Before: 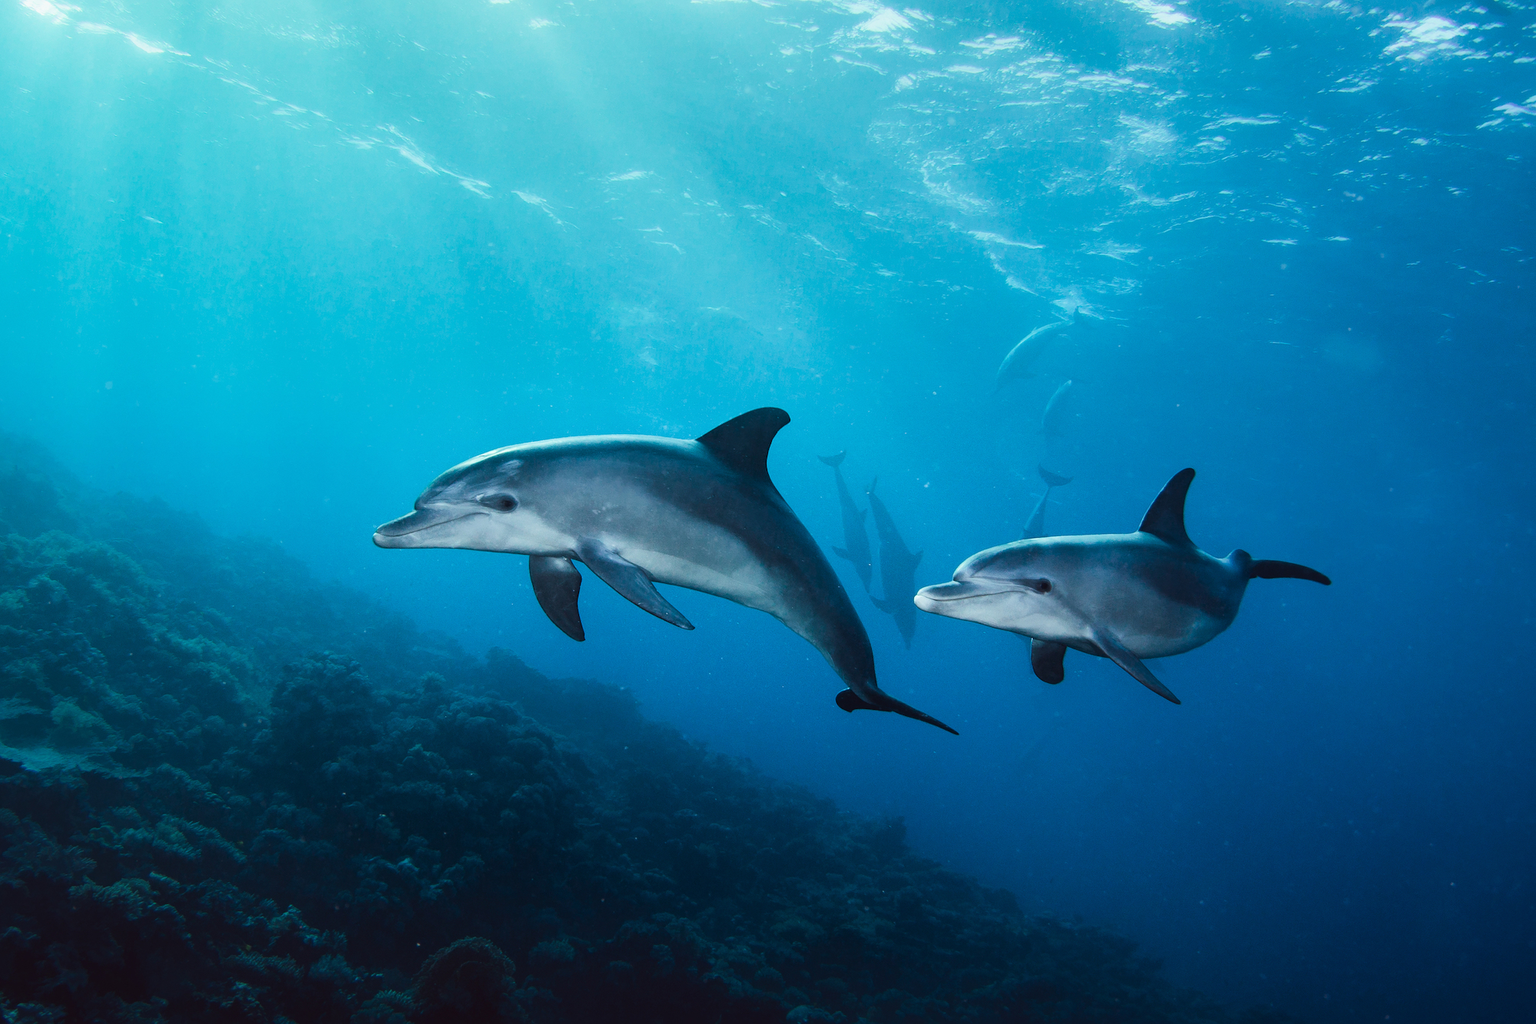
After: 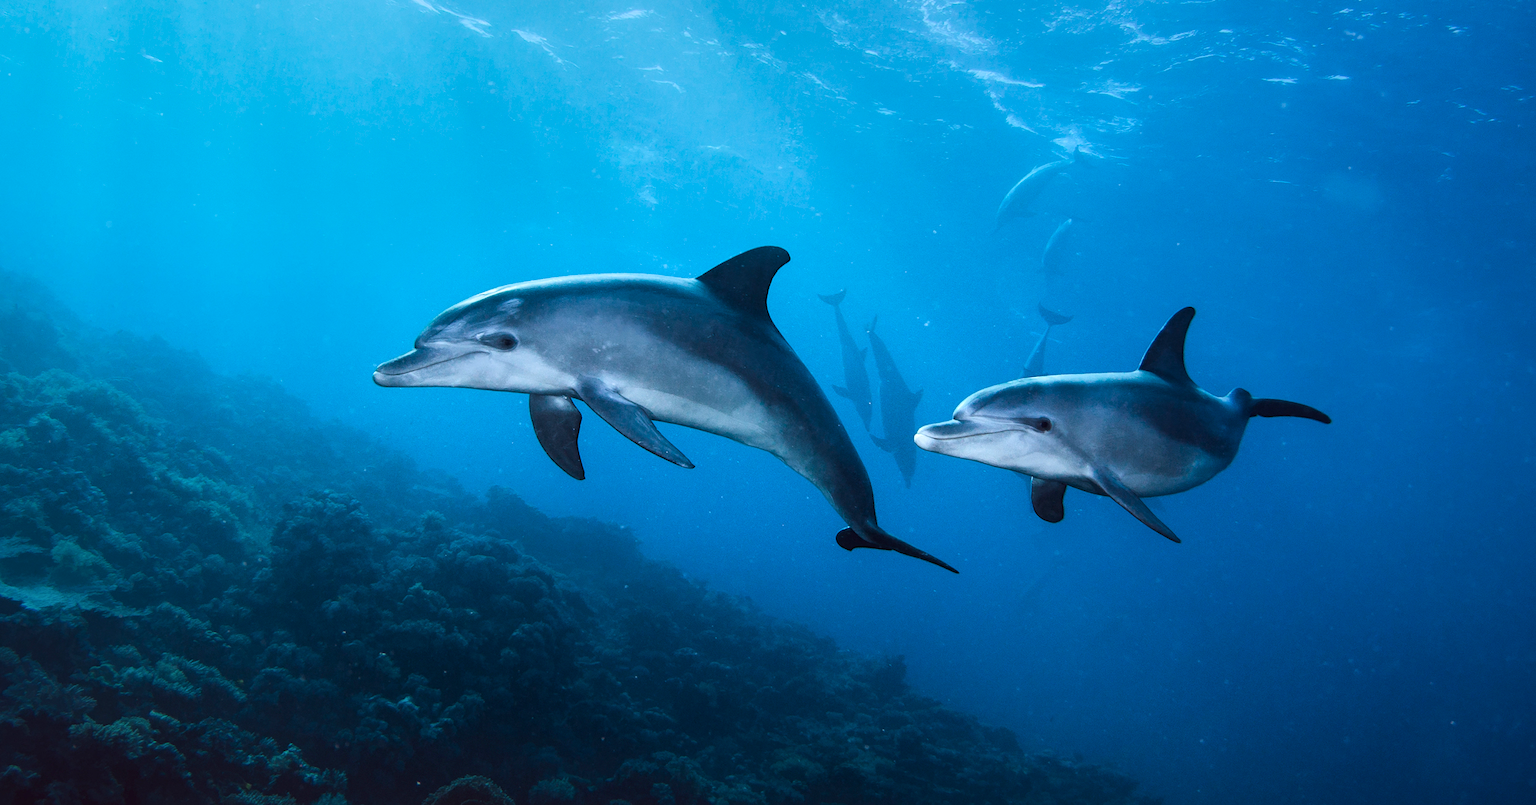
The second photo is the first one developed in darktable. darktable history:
tone equalizer: on, module defaults
local contrast: highlights 100%, shadows 100%, detail 120%, midtone range 0.2
crop and rotate: top 15.774%, bottom 5.506%
graduated density: hue 238.83°, saturation 50%
exposure: black level correction 0.001, exposure 0.5 EV, compensate exposure bias true, compensate highlight preservation false
